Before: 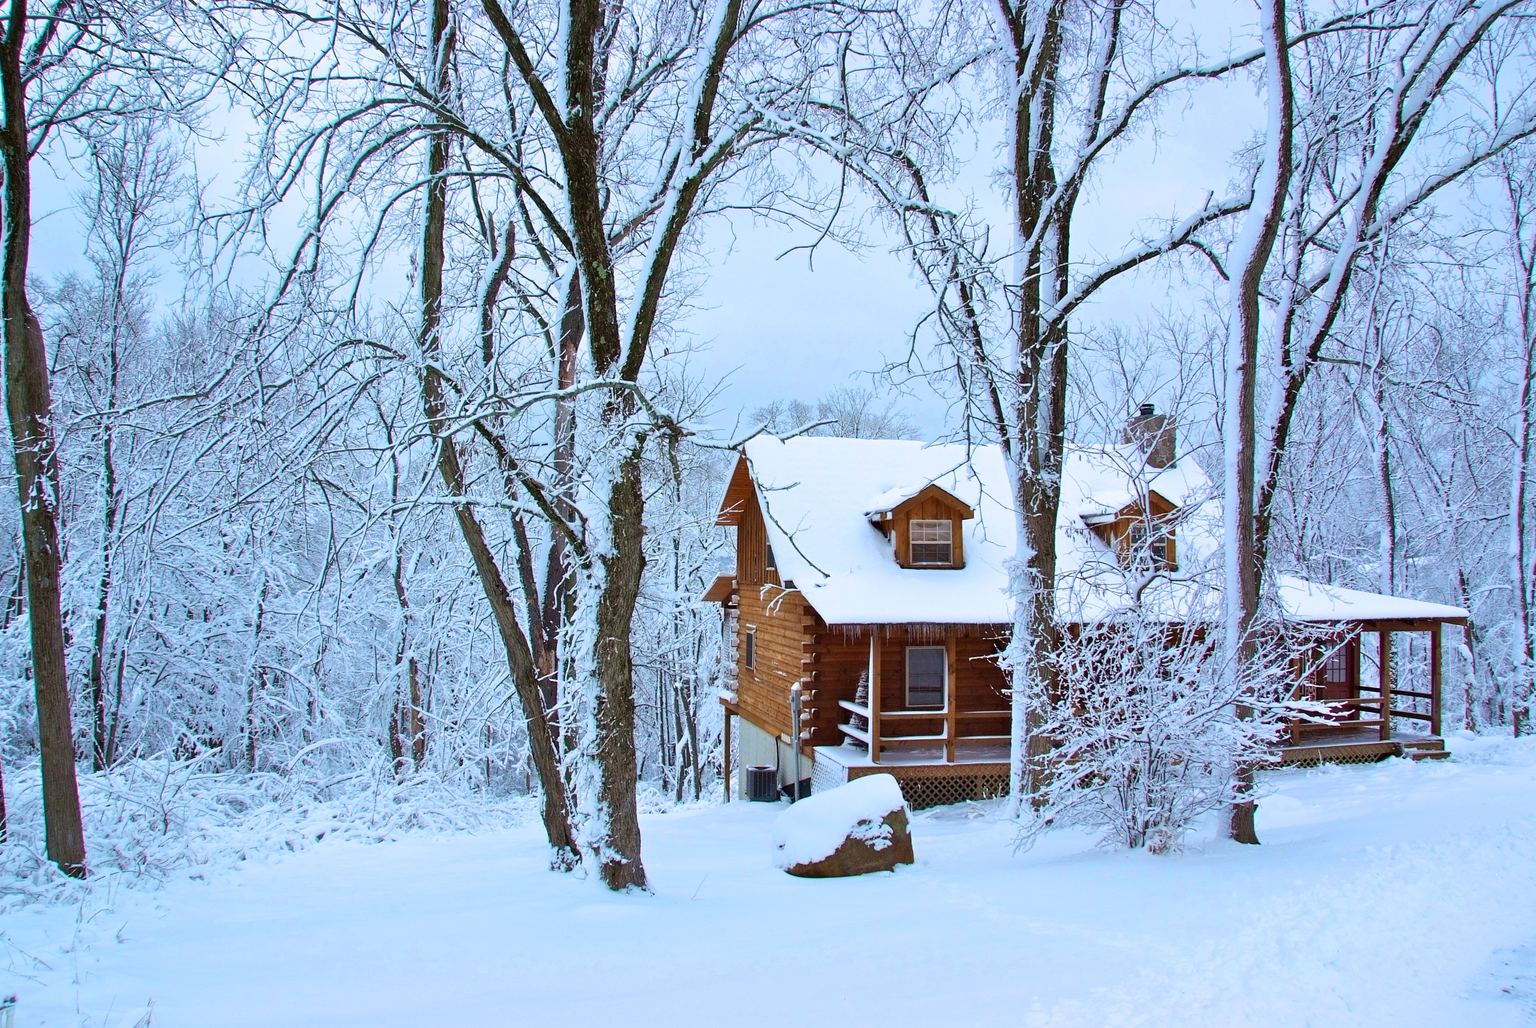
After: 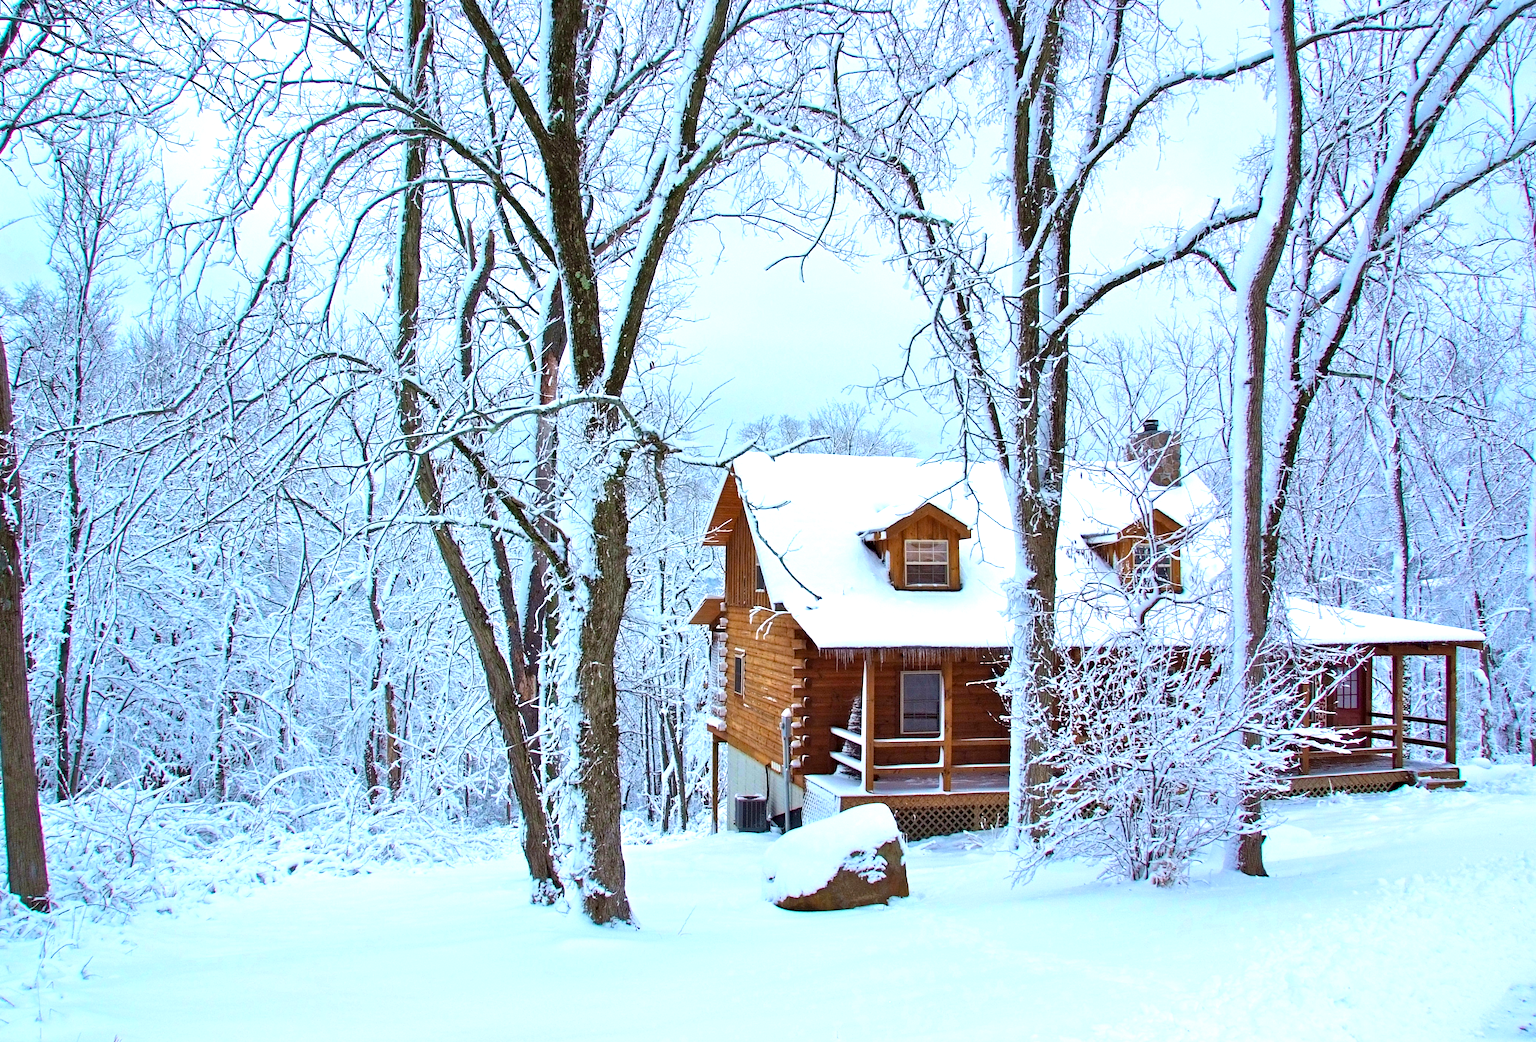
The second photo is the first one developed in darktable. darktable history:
crop and rotate: left 2.536%, right 1.107%, bottom 2.246%
exposure: exposure 0.556 EV, compensate highlight preservation false
haze removal: strength 0.29, distance 0.25, compatibility mode true, adaptive false
